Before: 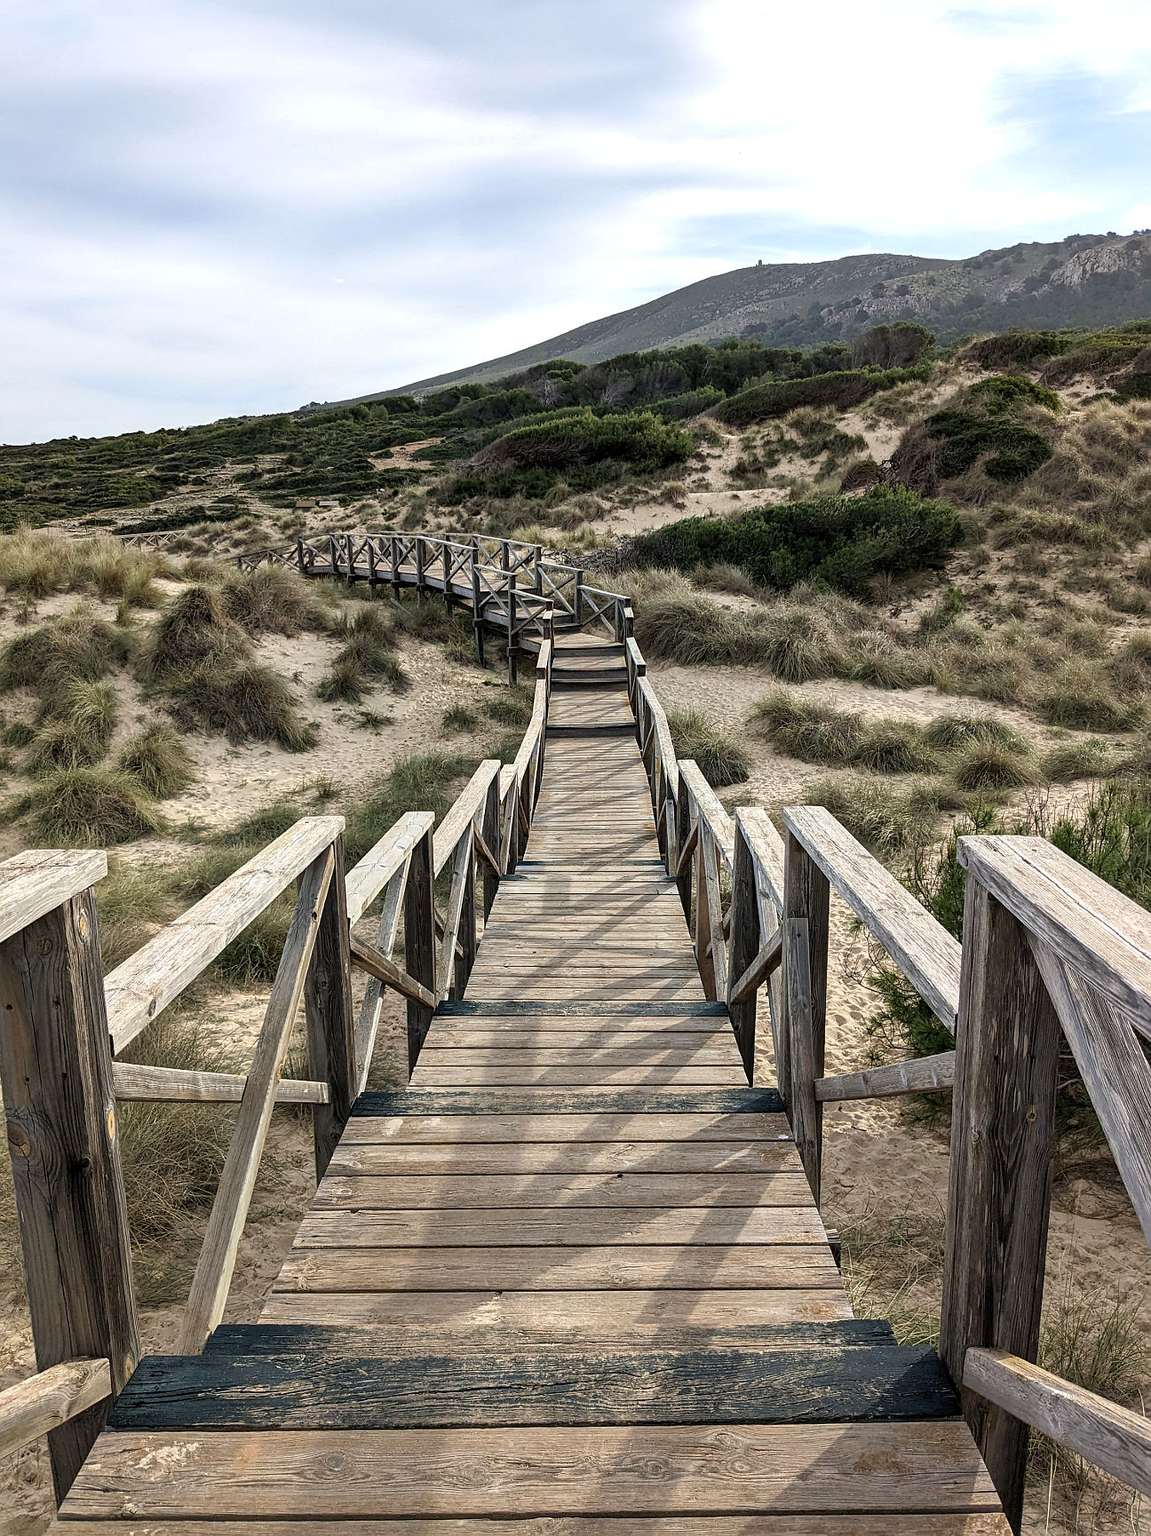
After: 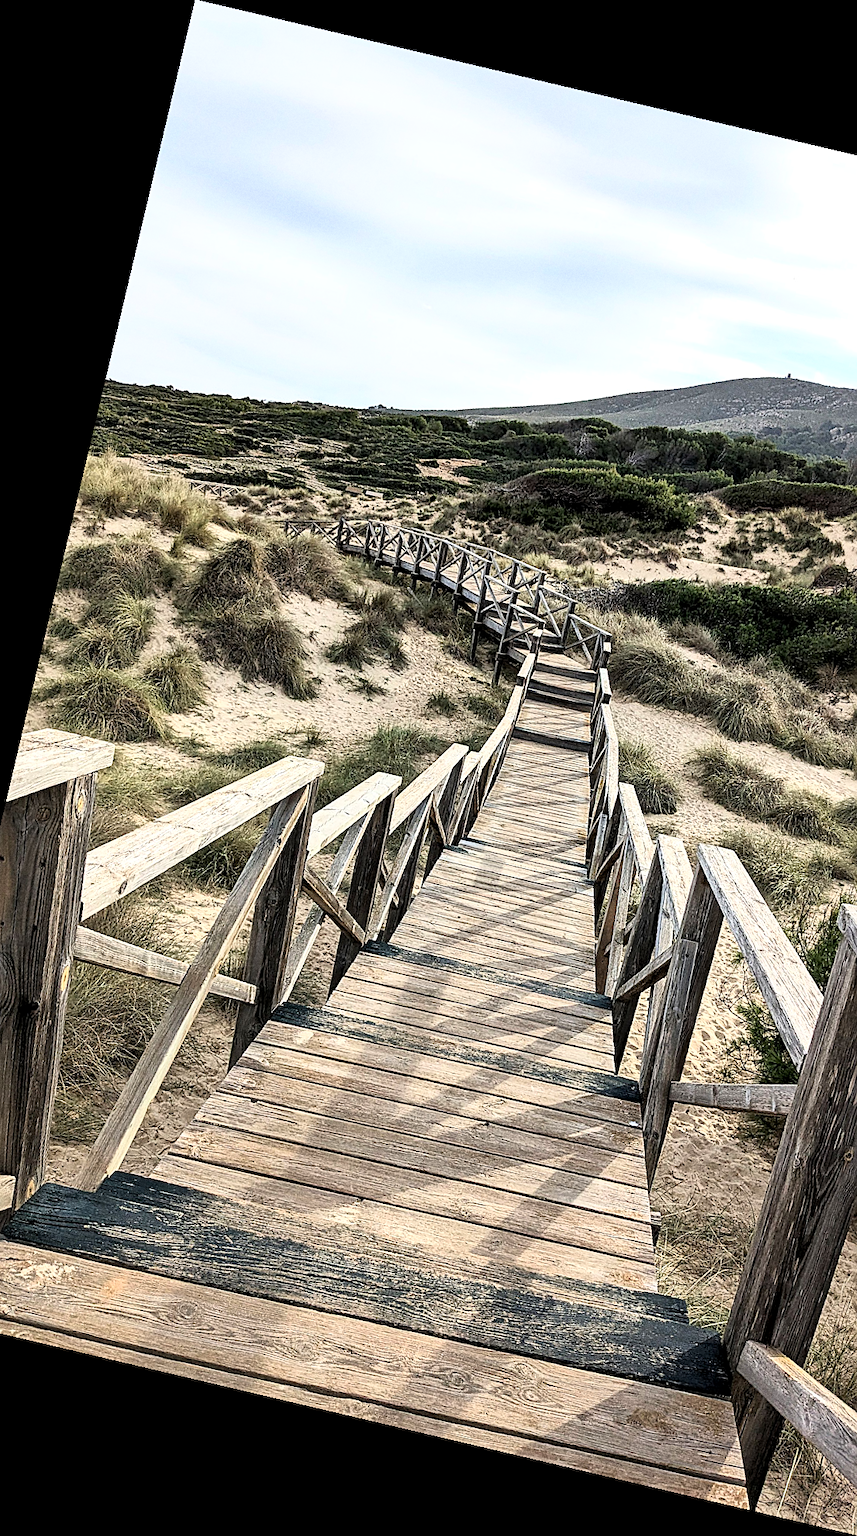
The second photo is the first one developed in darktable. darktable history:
rotate and perspective: rotation 13.27°, automatic cropping off
local contrast: mode bilateral grid, contrast 20, coarseness 50, detail 120%, midtone range 0.2
crop and rotate: left 8.786%, right 24.548%
sharpen: on, module defaults
shadows and highlights: shadows 35, highlights -35, soften with gaussian
base curve: curves: ch0 [(0, 0) (0.005, 0.002) (0.193, 0.295) (0.399, 0.664) (0.75, 0.928) (1, 1)]
grain: coarseness 9.61 ISO, strength 35.62%
